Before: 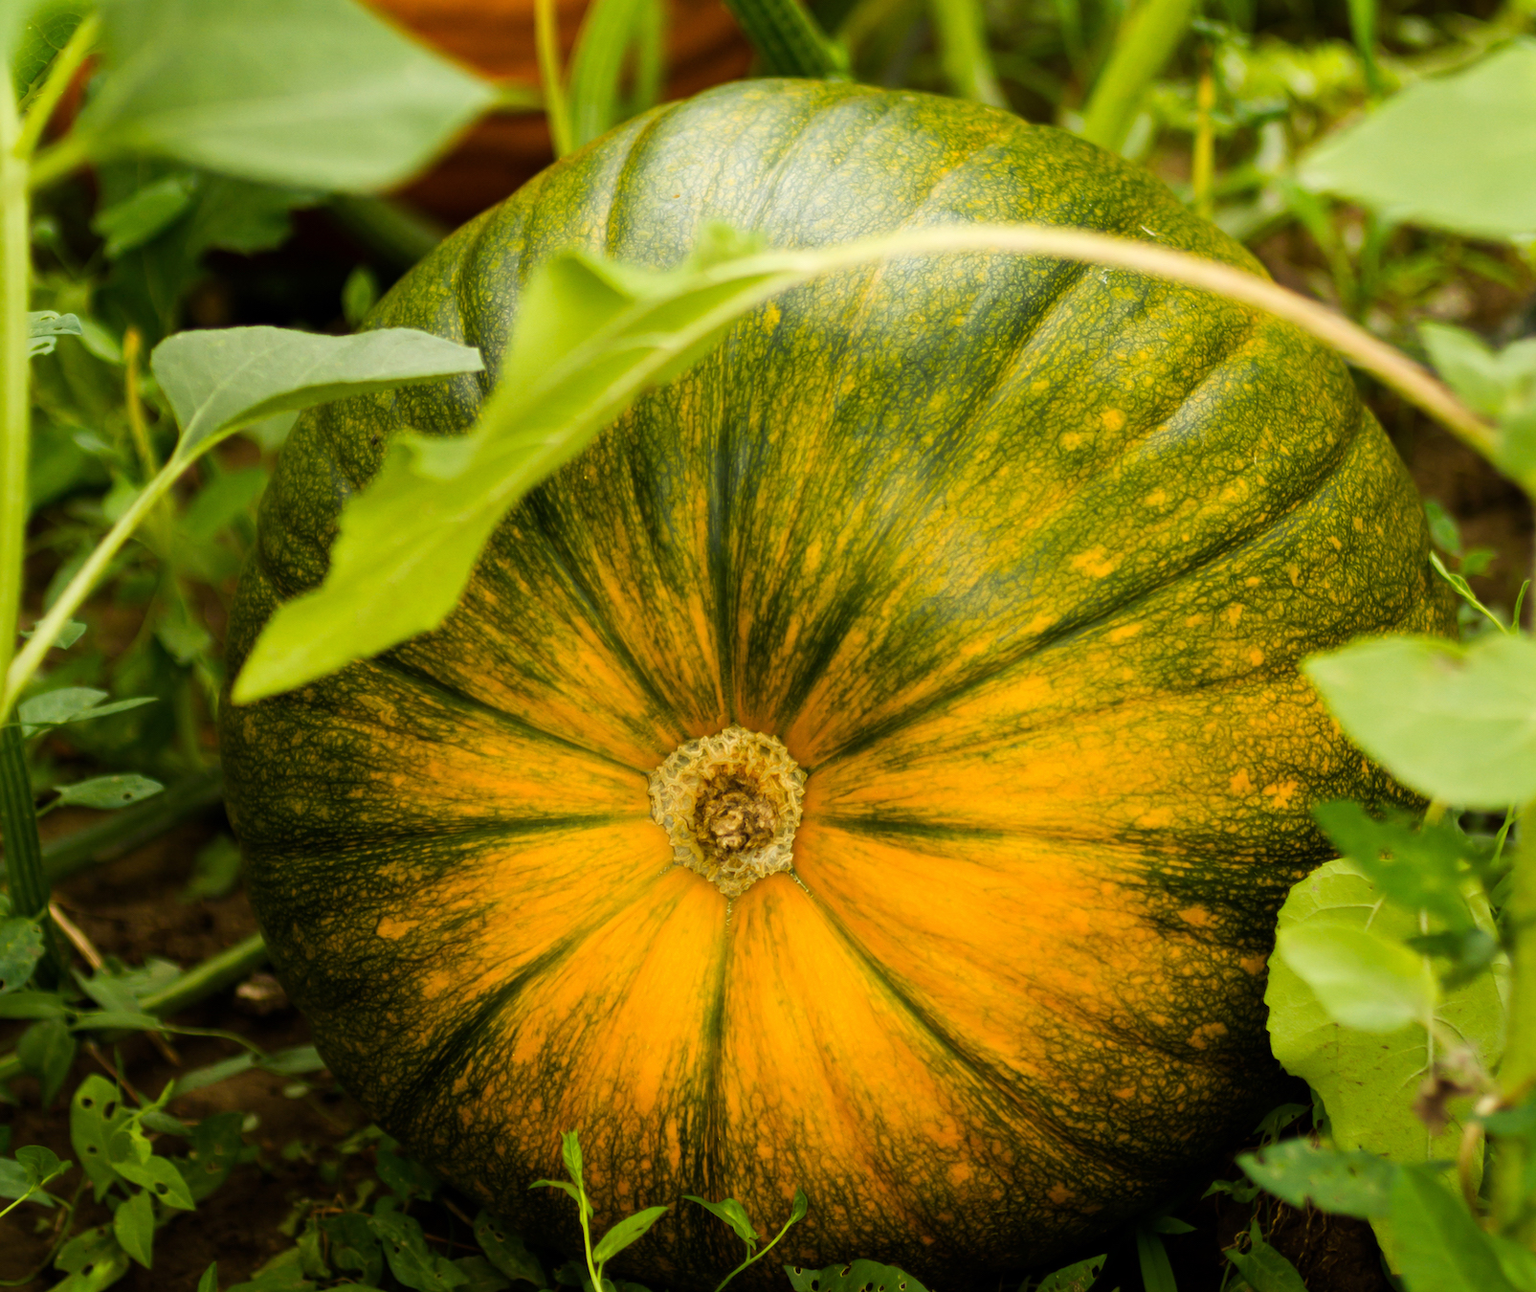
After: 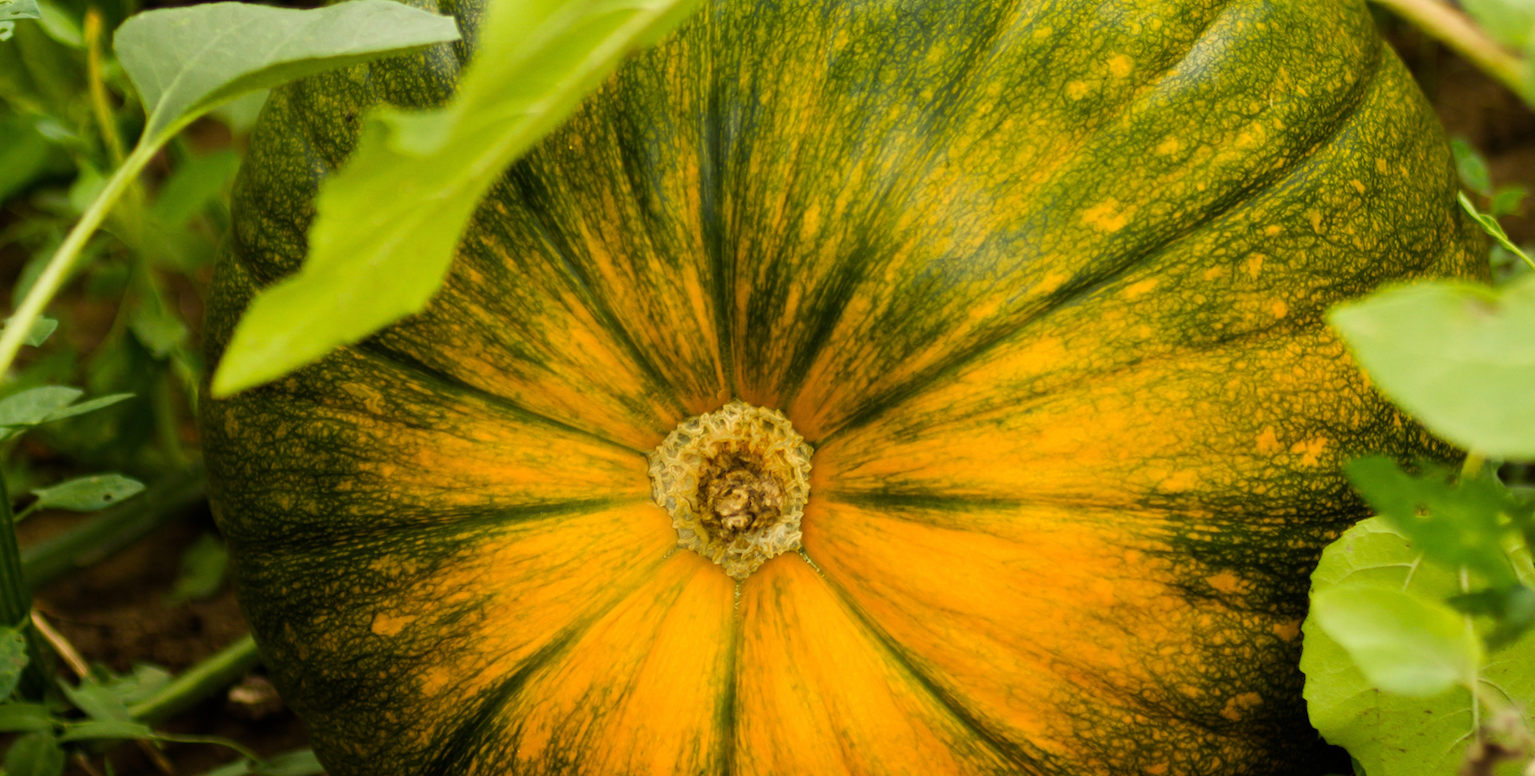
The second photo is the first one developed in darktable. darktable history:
rotate and perspective: rotation -2.12°, lens shift (vertical) 0.009, lens shift (horizontal) -0.008, automatic cropping original format, crop left 0.036, crop right 0.964, crop top 0.05, crop bottom 0.959
crop and rotate: top 25.357%, bottom 13.942%
